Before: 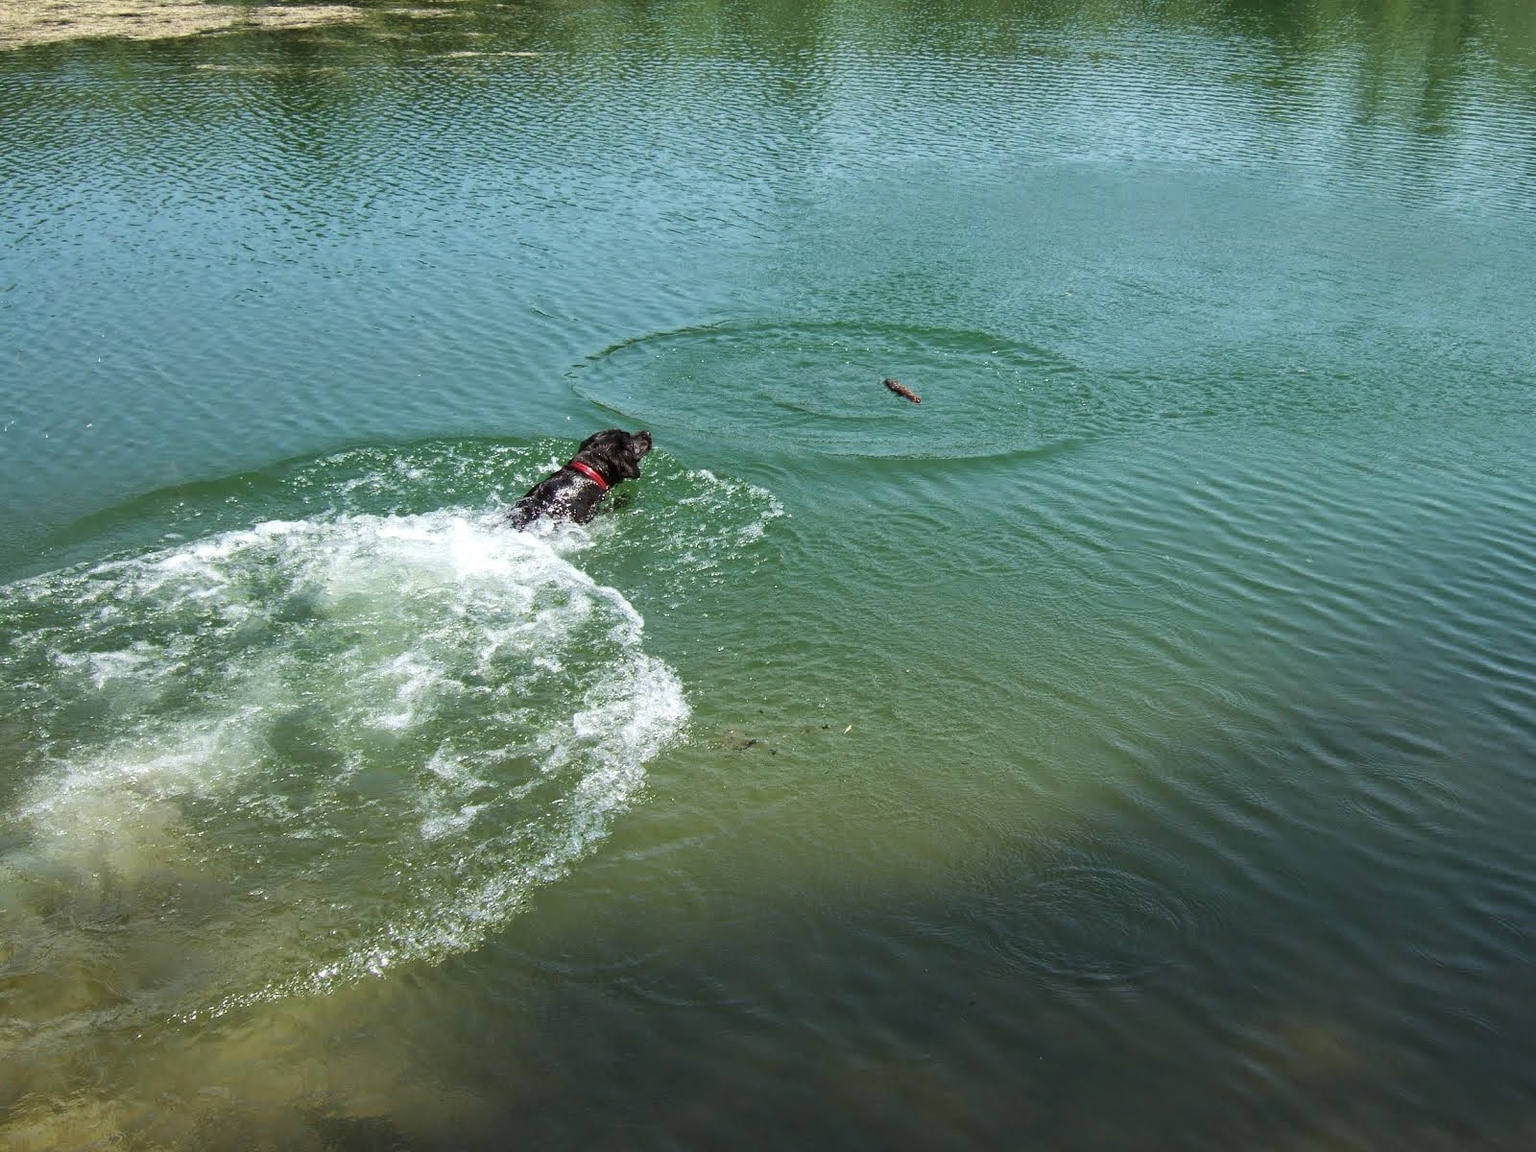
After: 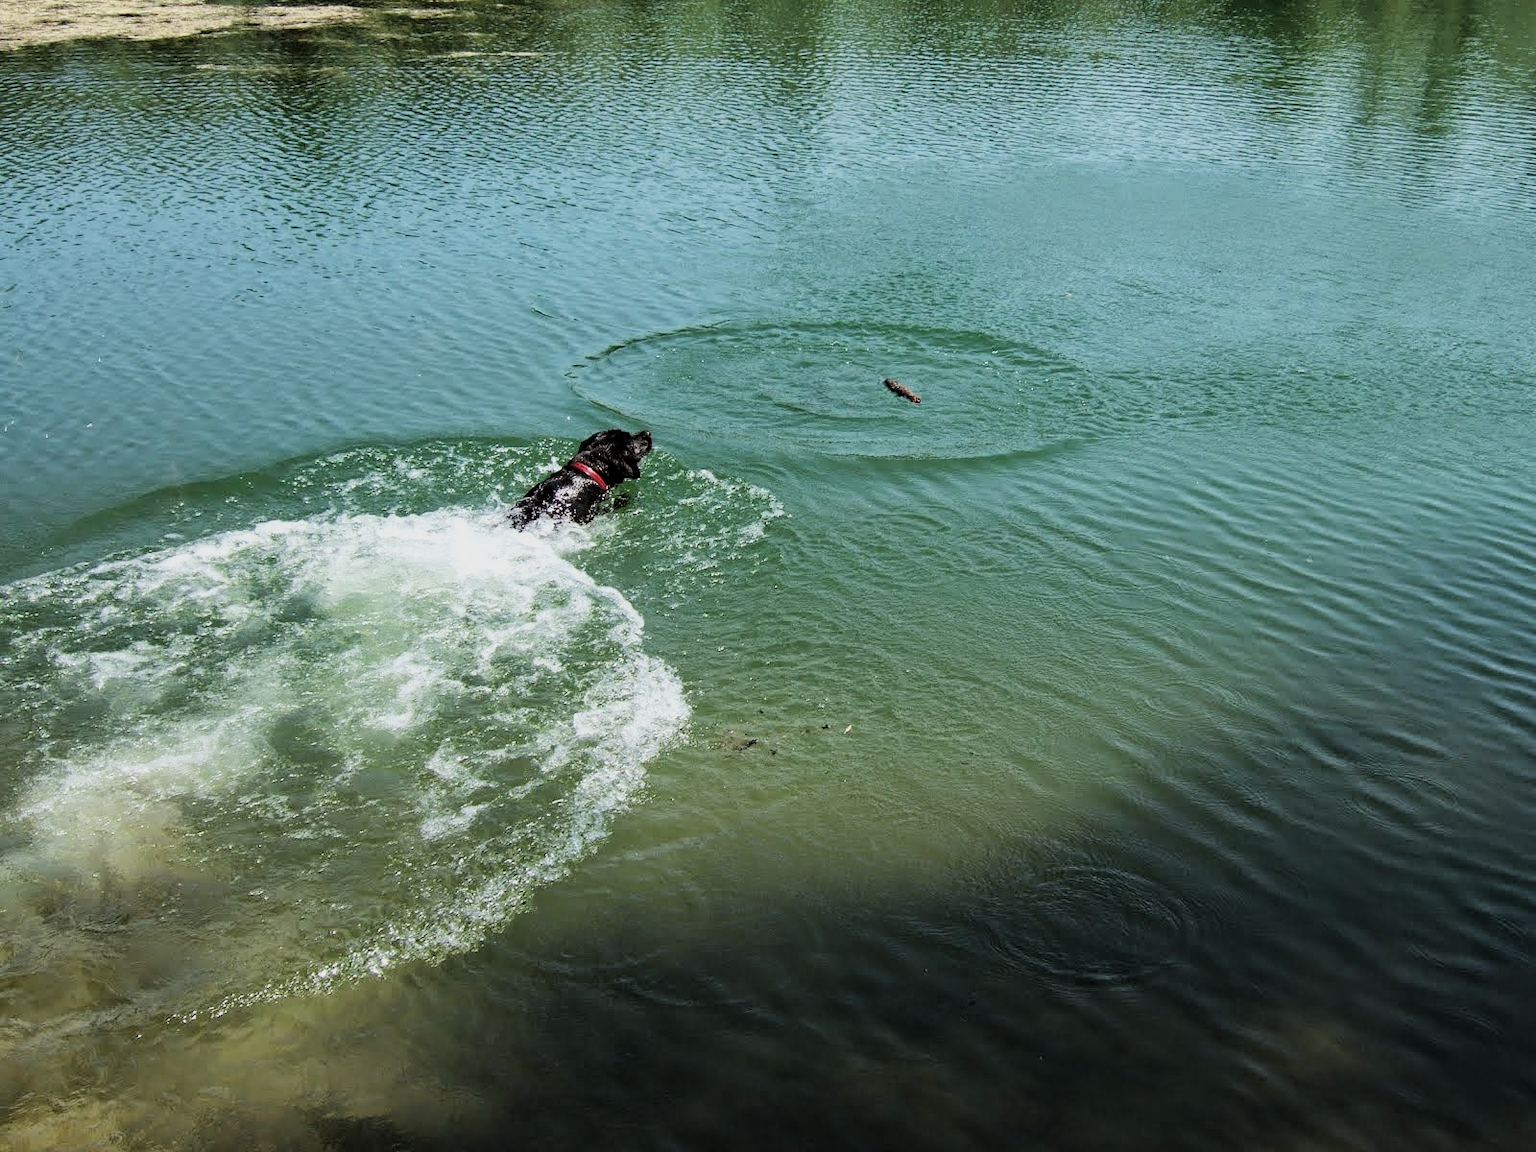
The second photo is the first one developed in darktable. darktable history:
shadows and highlights: shadows -1.08, highlights 39.53
filmic rgb: black relative exposure -5.14 EV, white relative exposure 3.98 EV, threshold 5.98 EV, hardness 2.88, contrast 1.296, highlights saturation mix -11.37%, enable highlight reconstruction true
